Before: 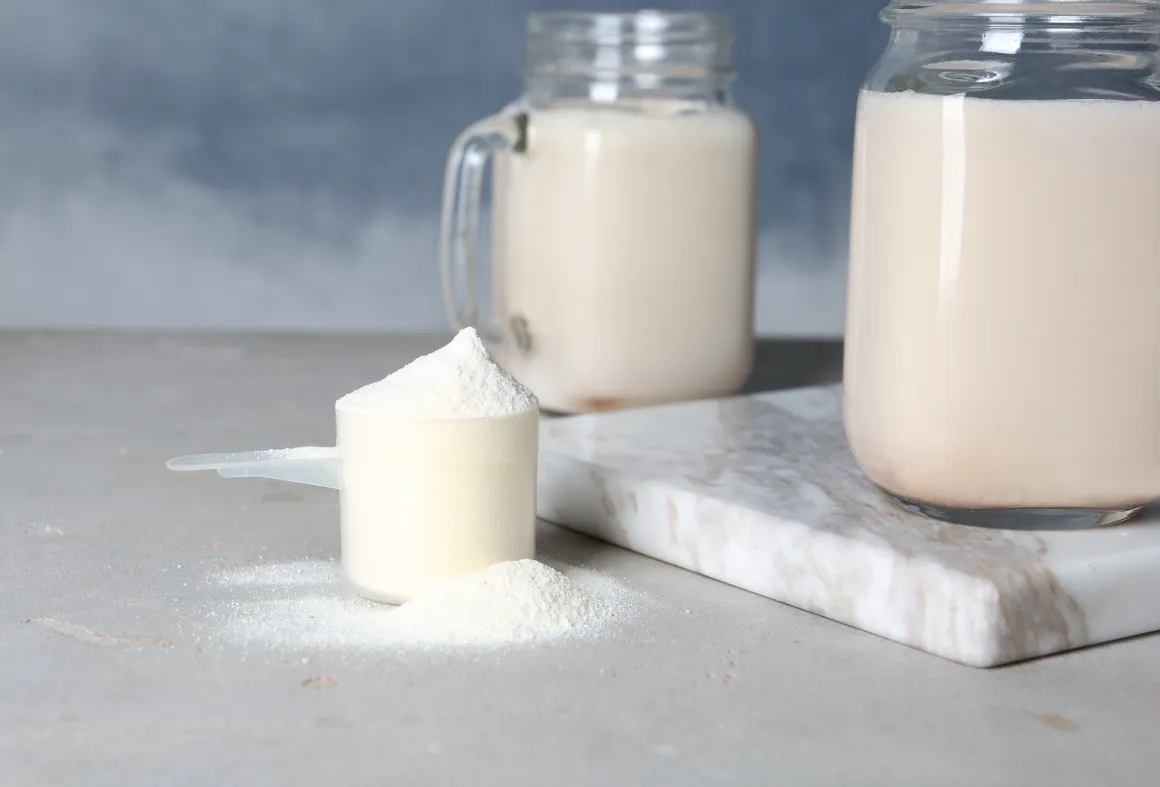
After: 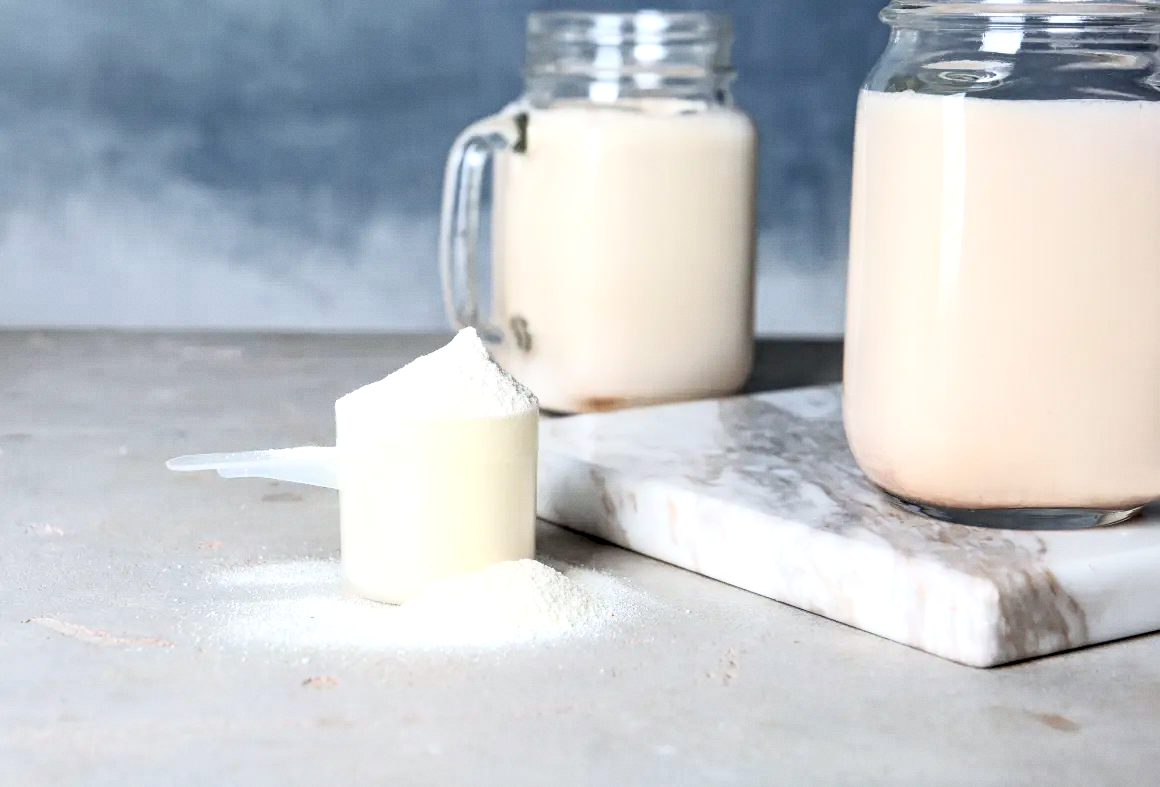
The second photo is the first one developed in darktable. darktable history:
local contrast: detail 130%
exposure: compensate highlight preservation false
base curve: curves: ch0 [(0, 0) (0.005, 0.002) (0.193, 0.295) (0.399, 0.664) (0.75, 0.928) (1, 1)]
haze removal: strength 0.29, distance 0.25, compatibility mode true, adaptive false
grain: coarseness 0.09 ISO, strength 10%
